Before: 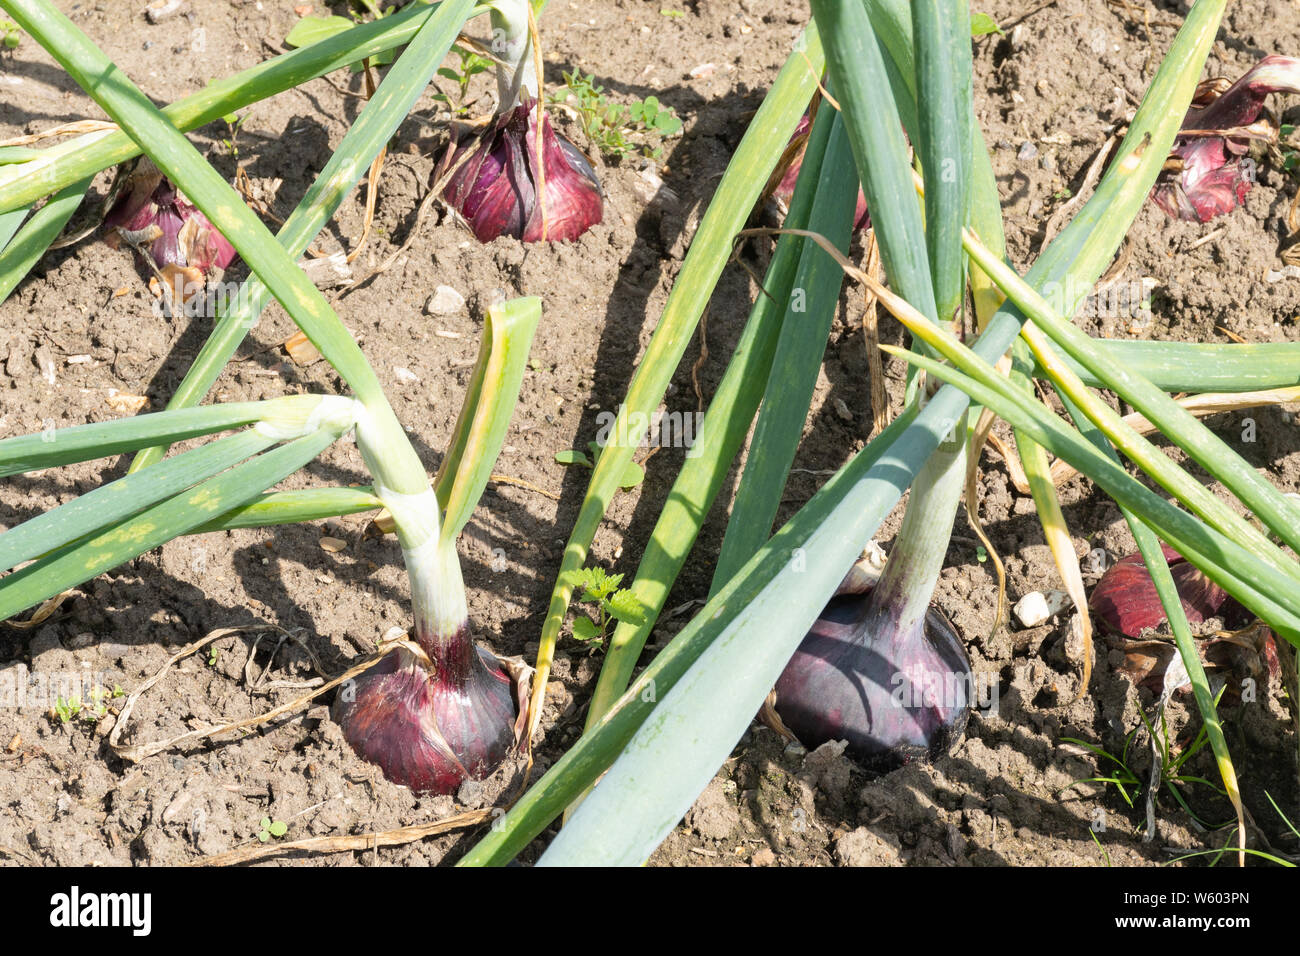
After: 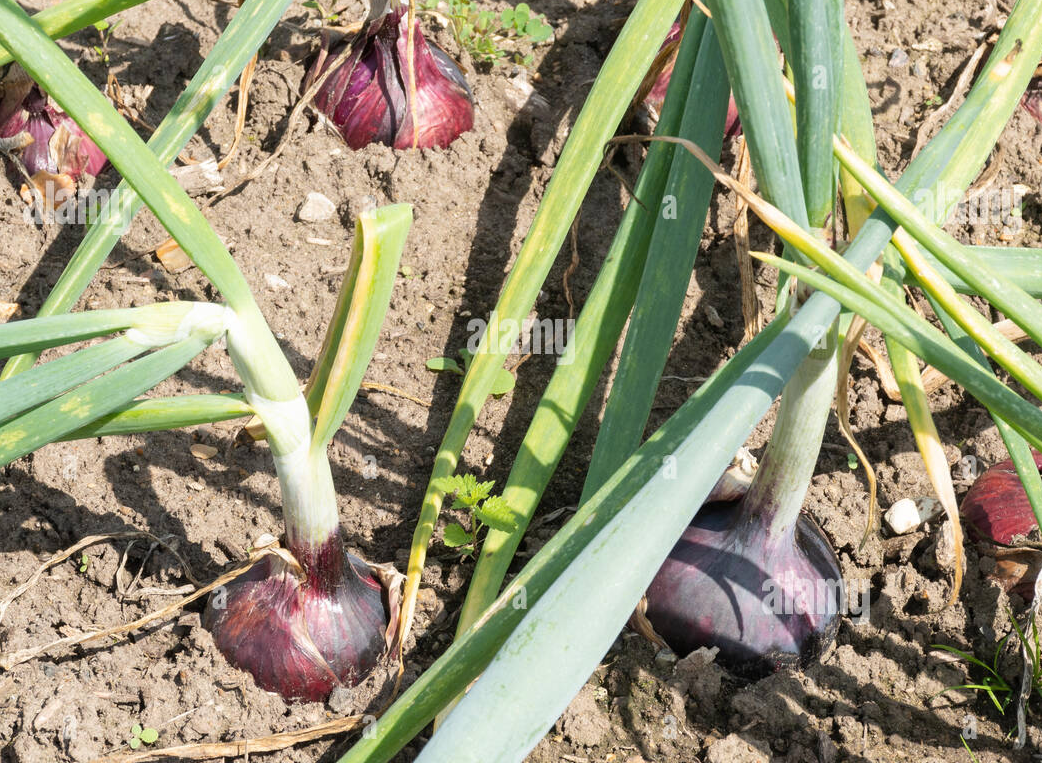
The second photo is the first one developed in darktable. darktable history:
contrast brightness saturation: saturation -0.026
crop and rotate: left 9.977%, top 9.789%, right 9.834%, bottom 10.358%
